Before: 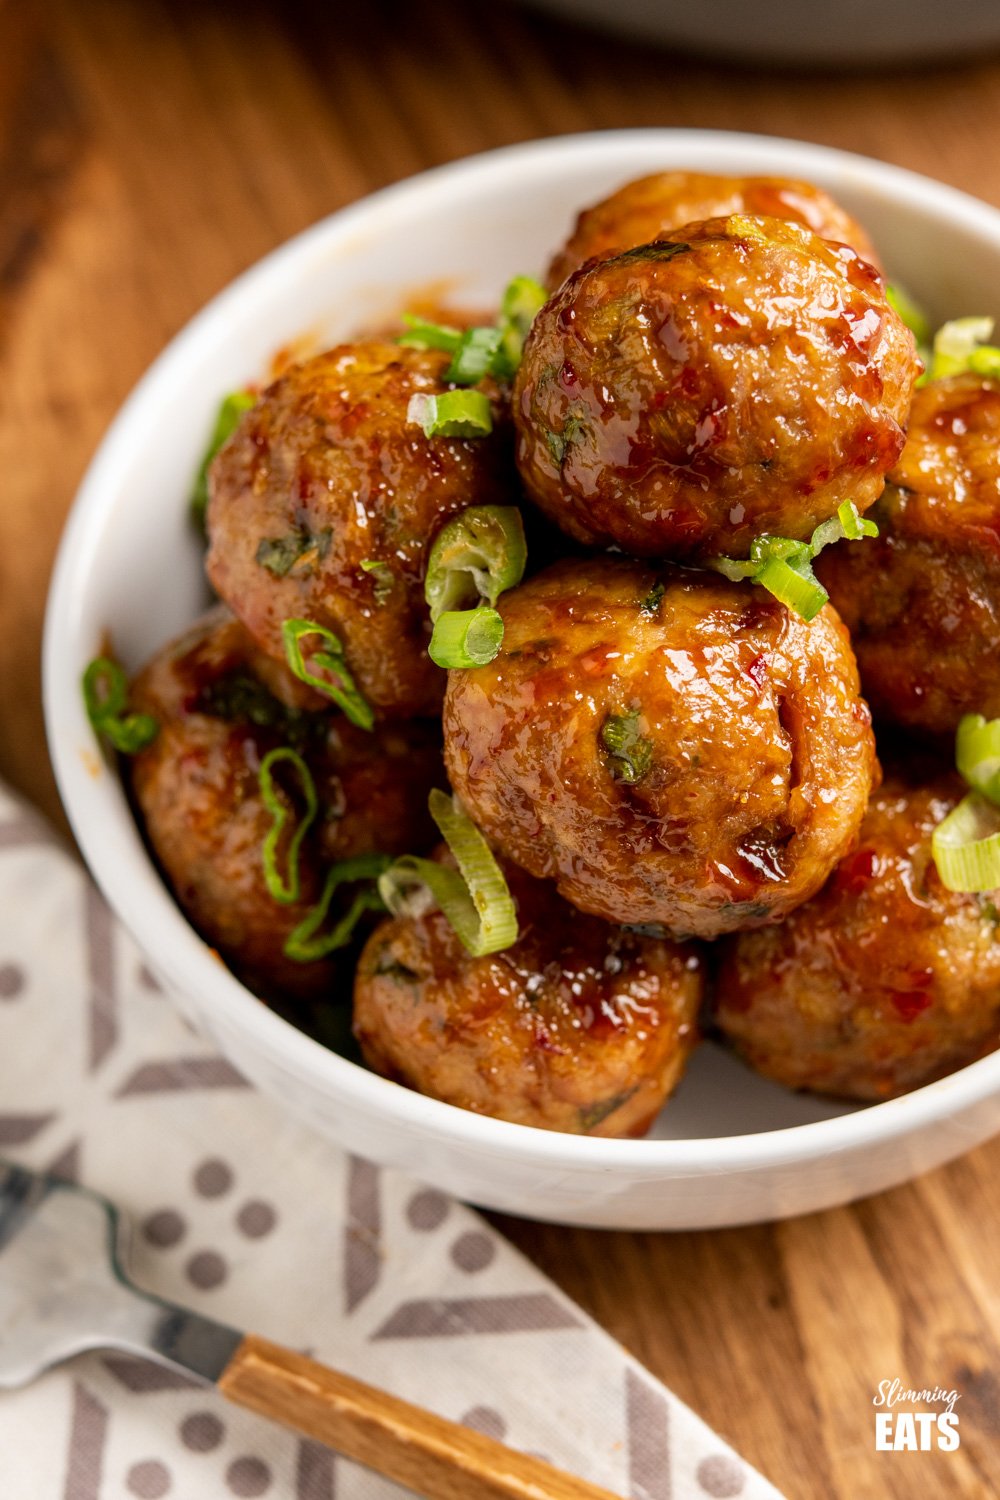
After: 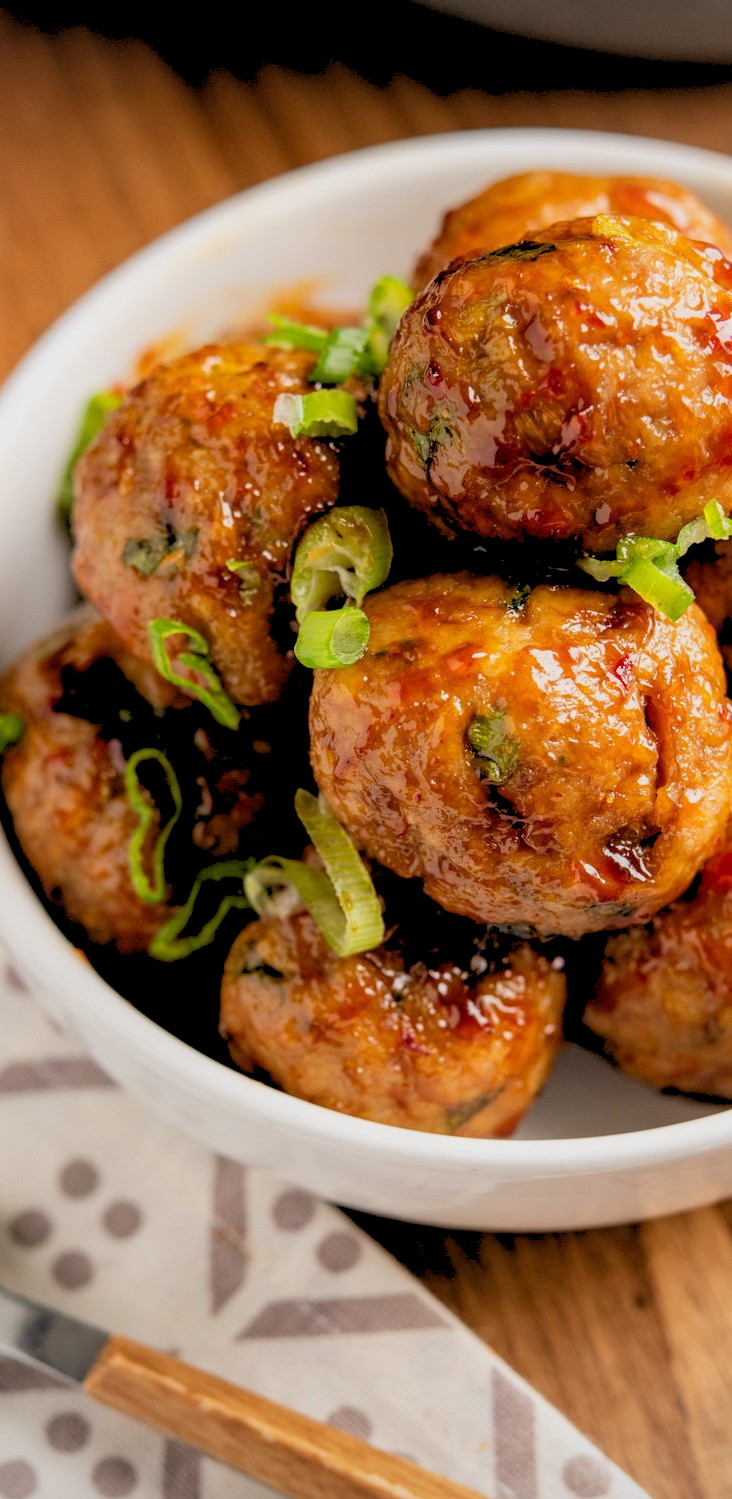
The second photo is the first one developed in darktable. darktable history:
vignetting: fall-off radius 81.94%
crop: left 13.443%, right 13.31%
rgb levels: preserve colors sum RGB, levels [[0.038, 0.433, 0.934], [0, 0.5, 1], [0, 0.5, 1]]
